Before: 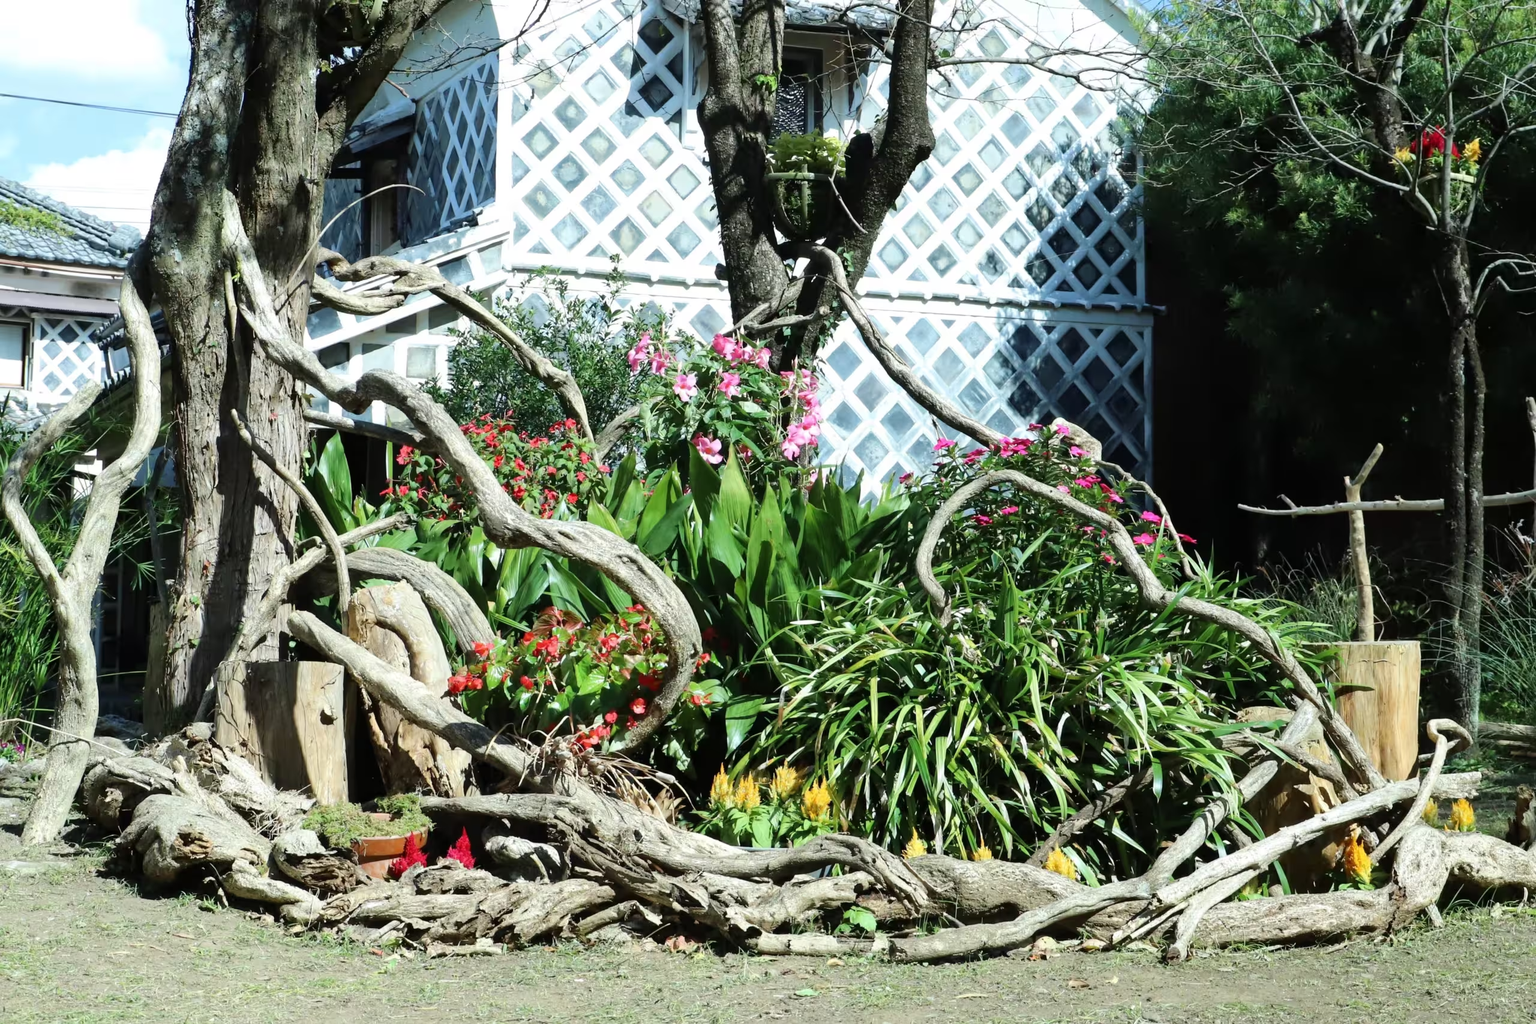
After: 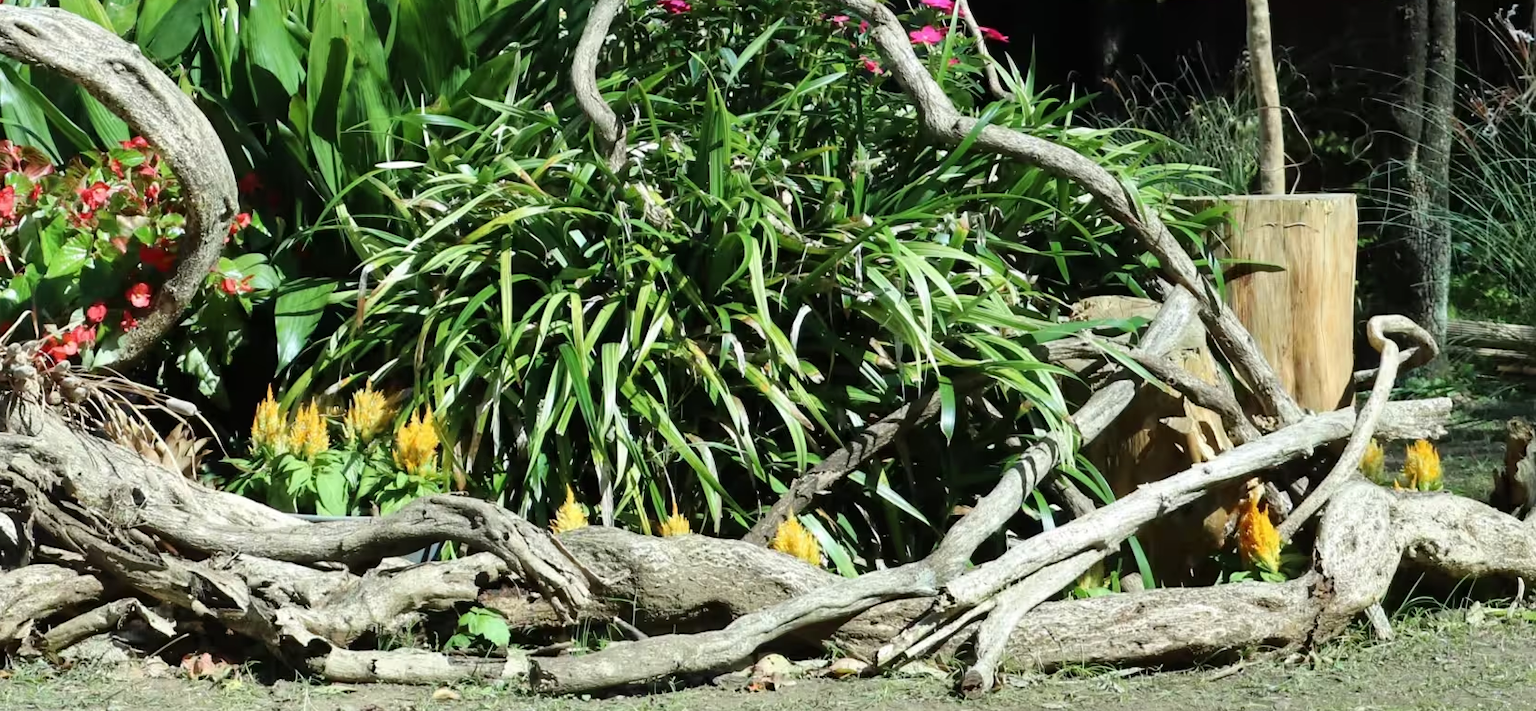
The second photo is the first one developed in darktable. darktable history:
crop and rotate: left 35.745%, top 50.494%, bottom 4.855%
